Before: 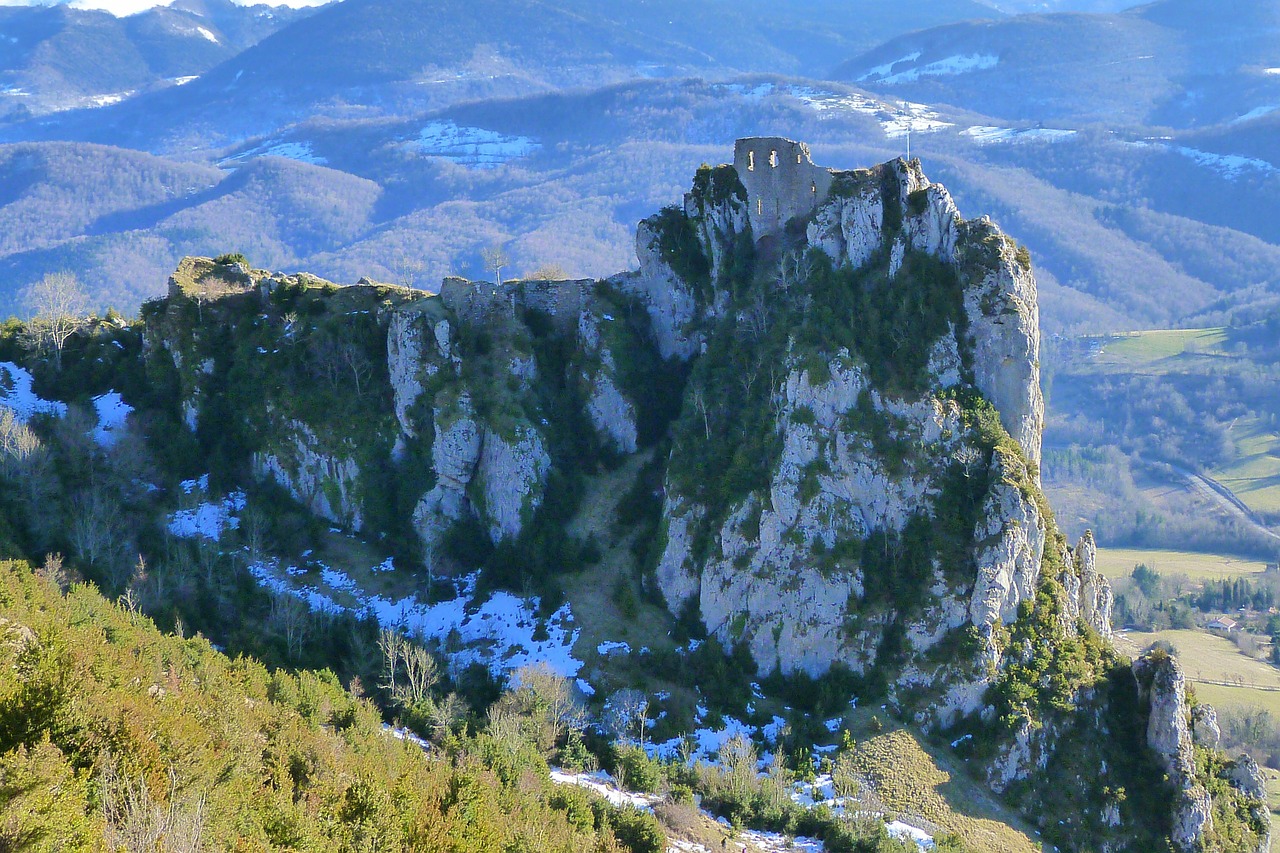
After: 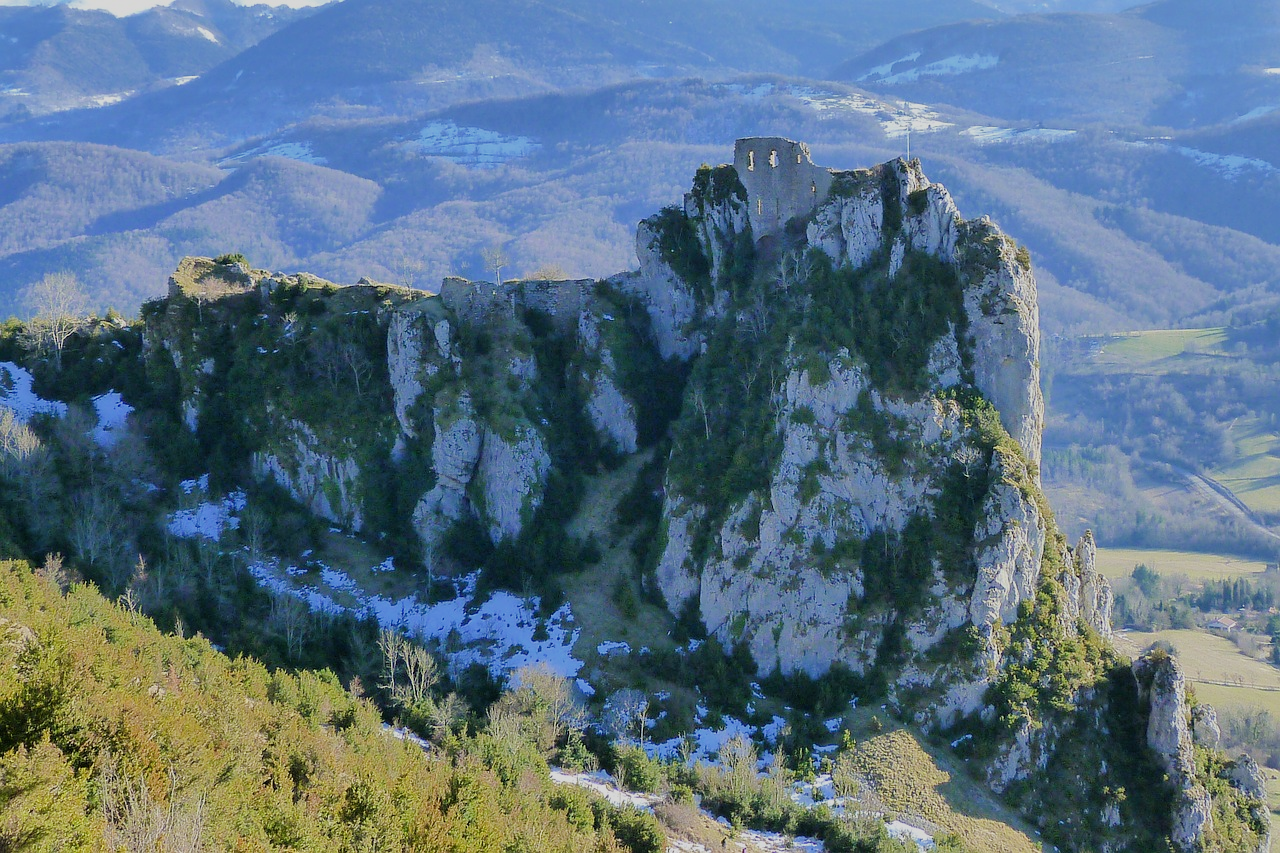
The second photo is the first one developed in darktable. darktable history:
filmic rgb: black relative exposure -7.97 EV, white relative exposure 4.02 EV, hardness 4.2, contrast 0.926
